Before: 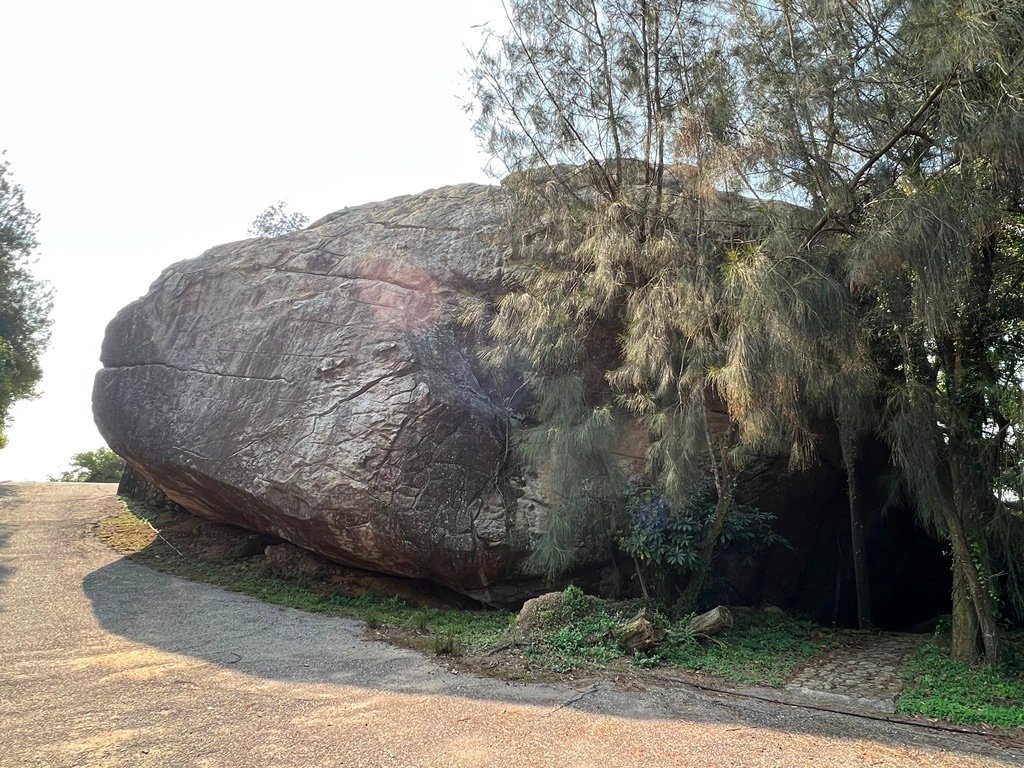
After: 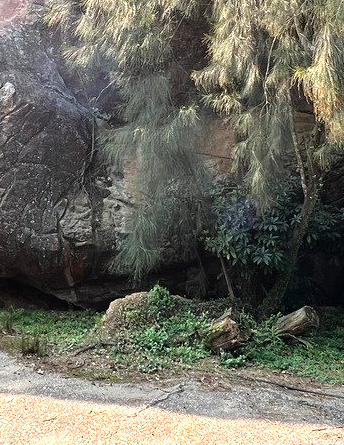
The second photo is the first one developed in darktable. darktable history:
tone equalizer: -8 EV -0.742 EV, -7 EV -0.695 EV, -6 EV -0.601 EV, -5 EV -0.403 EV, -3 EV 0.376 EV, -2 EV 0.6 EV, -1 EV 0.681 EV, +0 EV 0.743 EV
crop: left 40.474%, top 39.14%, right 25.851%, bottom 2.843%
